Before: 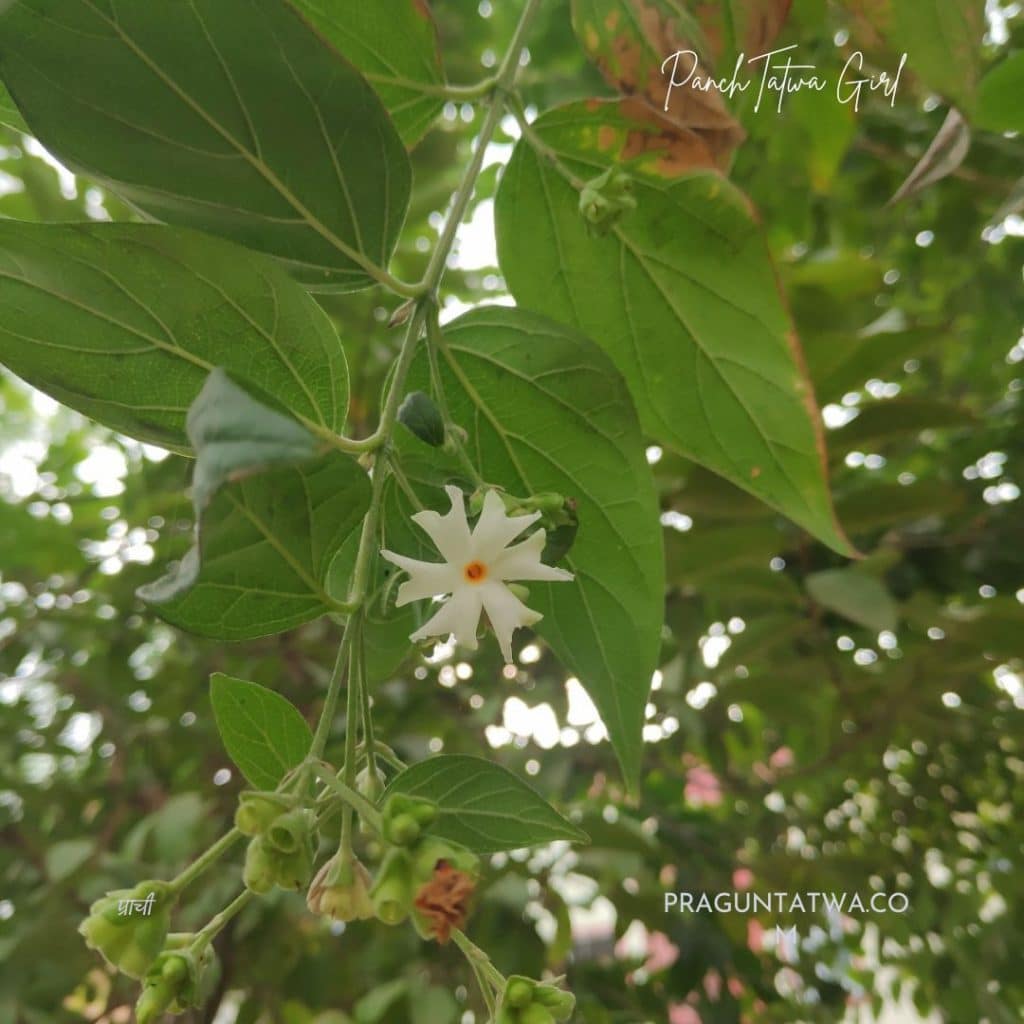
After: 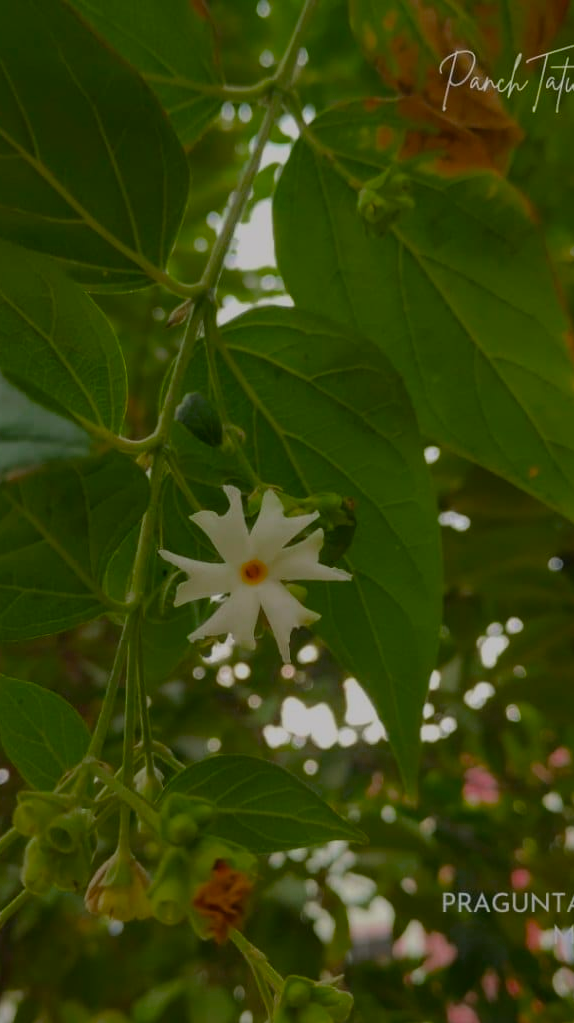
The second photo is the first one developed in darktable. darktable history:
color balance rgb: power › hue 74.46°, highlights gain › chroma 0.155%, highlights gain › hue 329.69°, perceptual saturation grading › global saturation 25.891%, global vibrance 16.774%, saturation formula JzAzBz (2021)
exposure: exposure -0.999 EV, compensate highlight preservation false
crop: left 21.77%, right 22.154%
